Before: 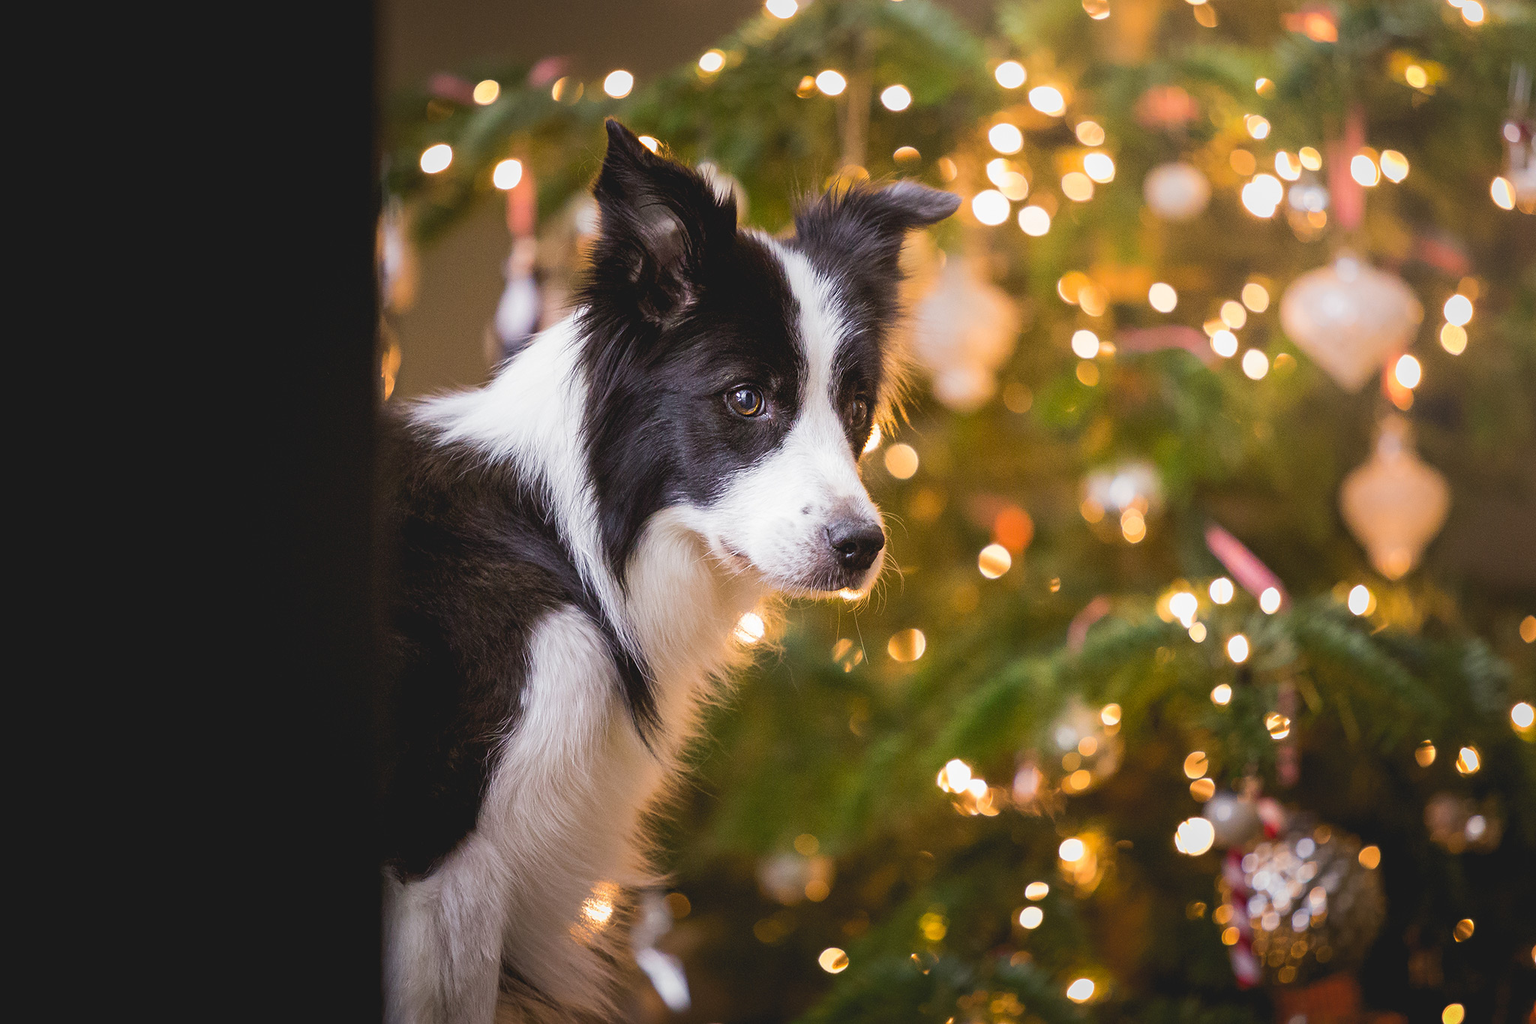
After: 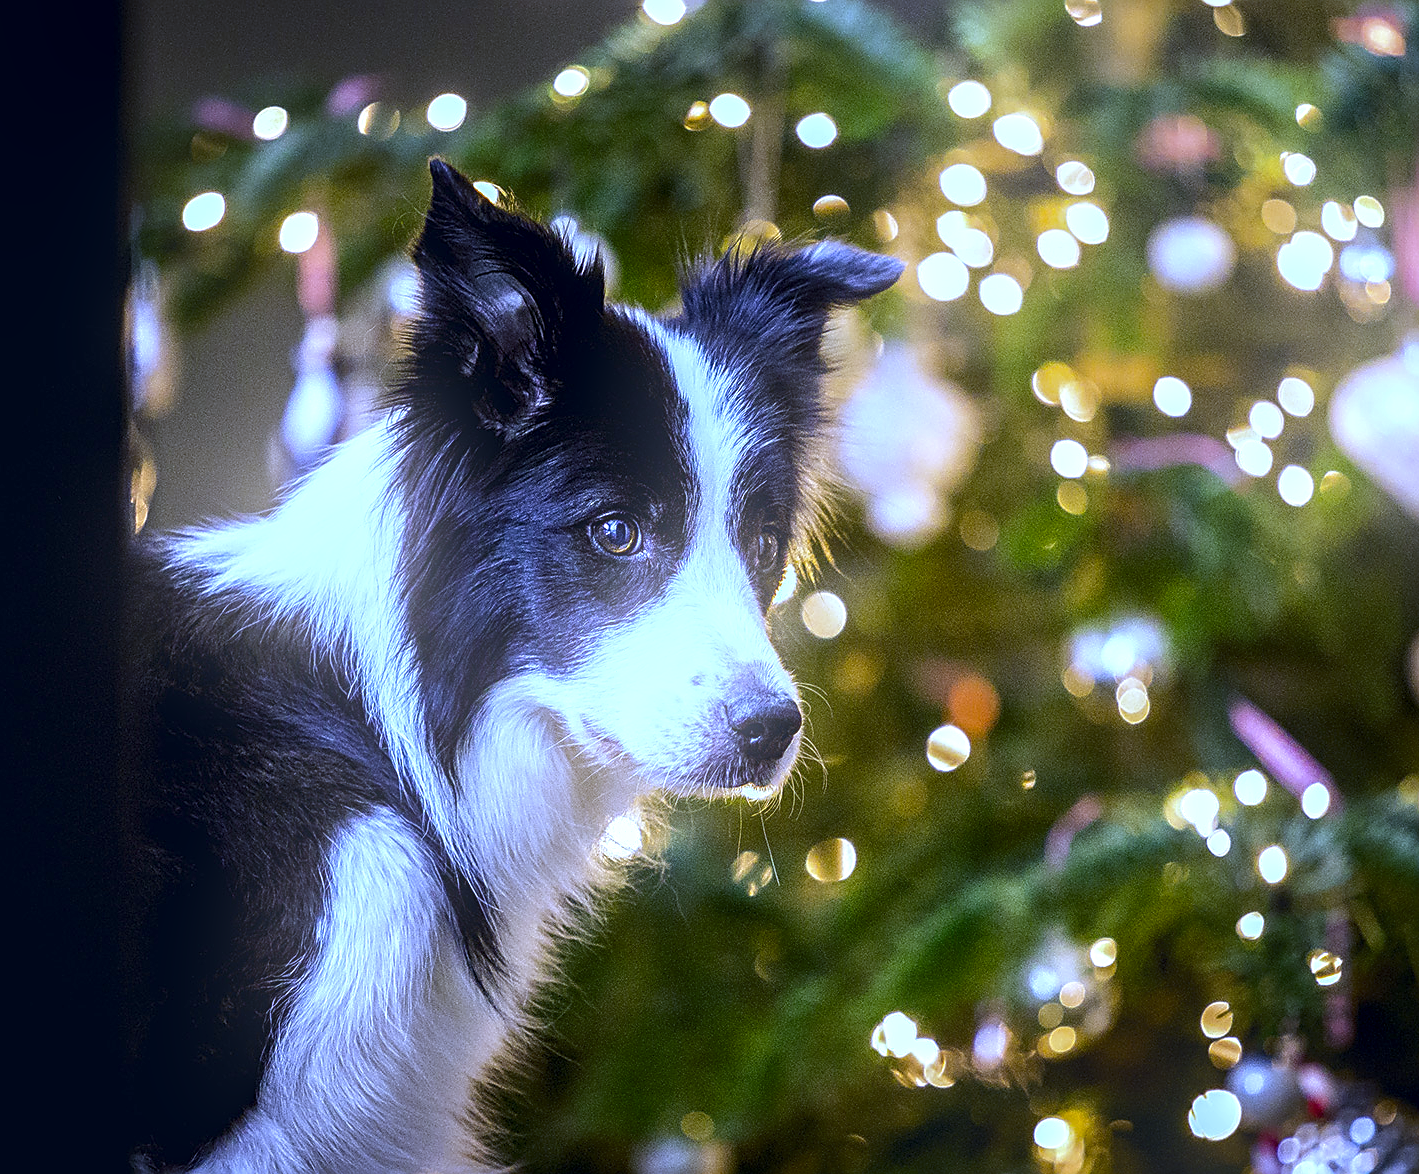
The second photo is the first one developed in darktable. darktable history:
white balance: red 0.766, blue 1.537
bloom: size 16%, threshold 98%, strength 20%
crop: left 18.479%, right 12.2%, bottom 13.971%
local contrast: highlights 65%, shadows 54%, detail 169%, midtone range 0.514
shadows and highlights: shadows 0, highlights 40
sharpen: amount 0.75
contrast brightness saturation: contrast 0.07, brightness -0.14, saturation 0.11
